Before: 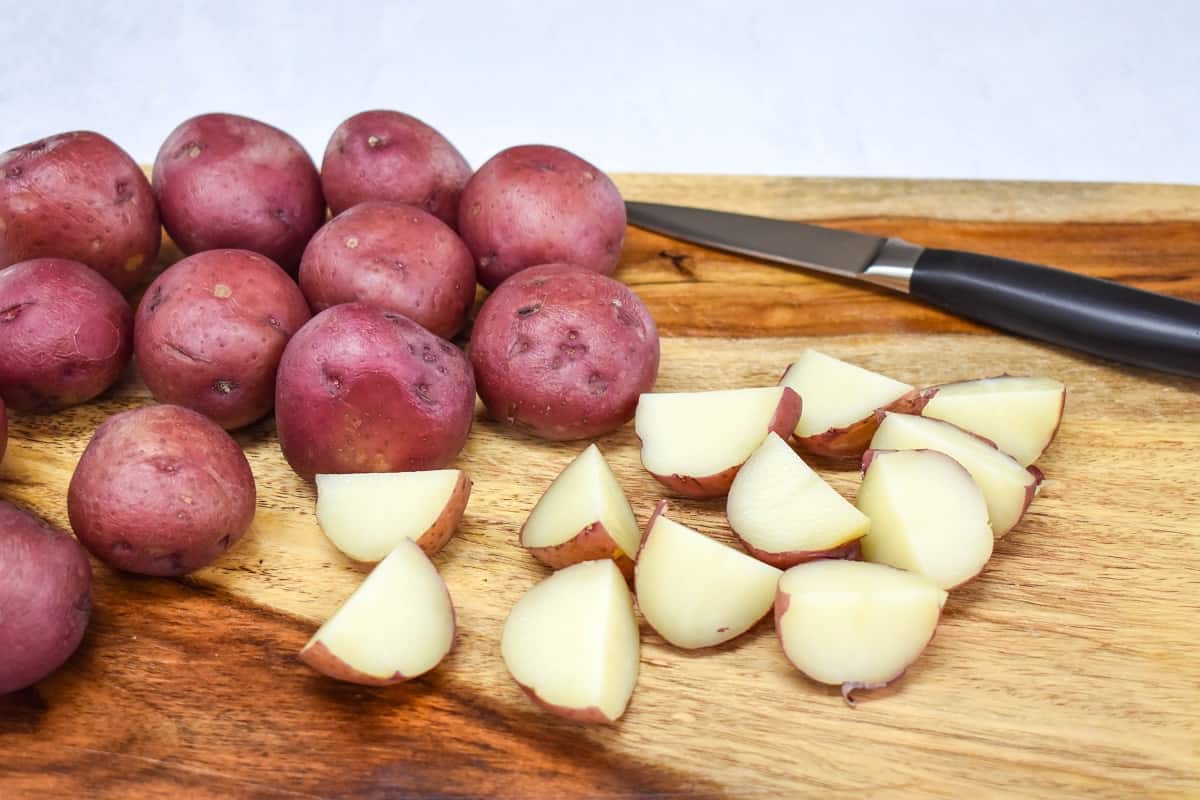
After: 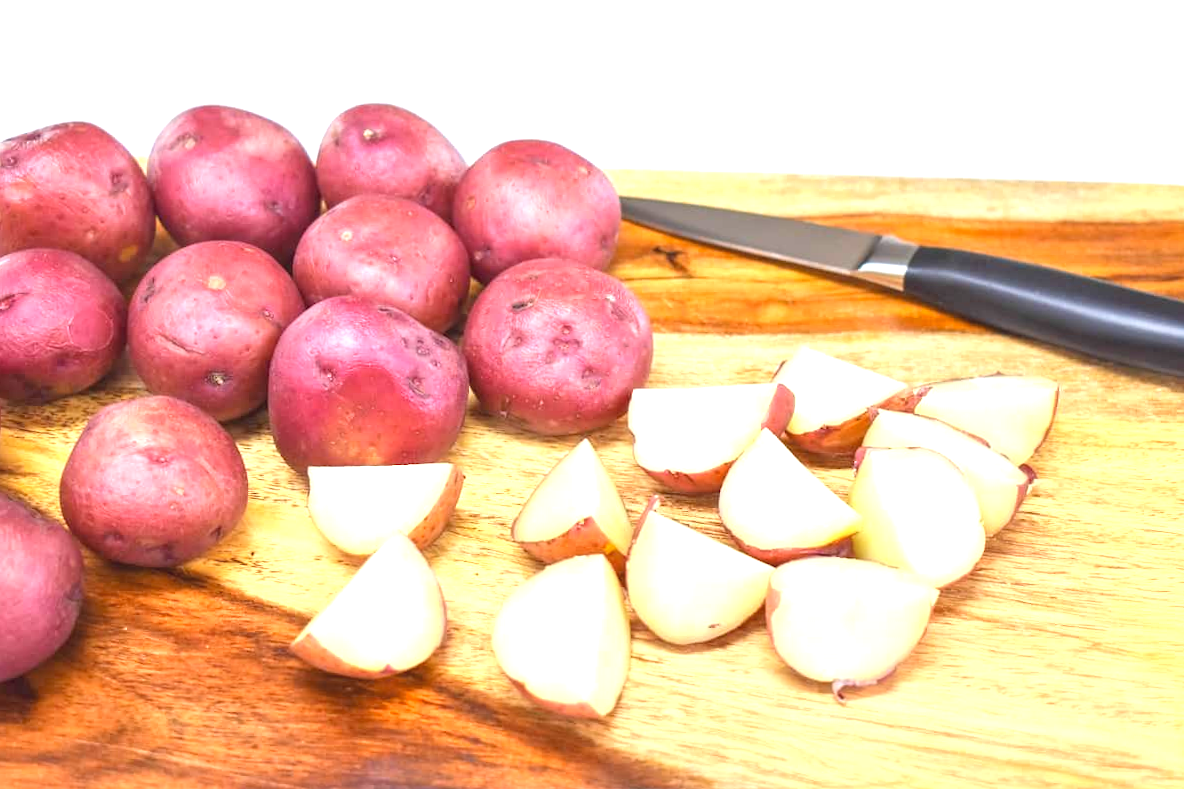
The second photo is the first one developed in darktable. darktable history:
crop and rotate: angle -0.5°
contrast brightness saturation: contrast -0.1, brightness 0.05, saturation 0.08
exposure: black level correction 0, exposure 1.2 EV, compensate exposure bias true, compensate highlight preservation false
